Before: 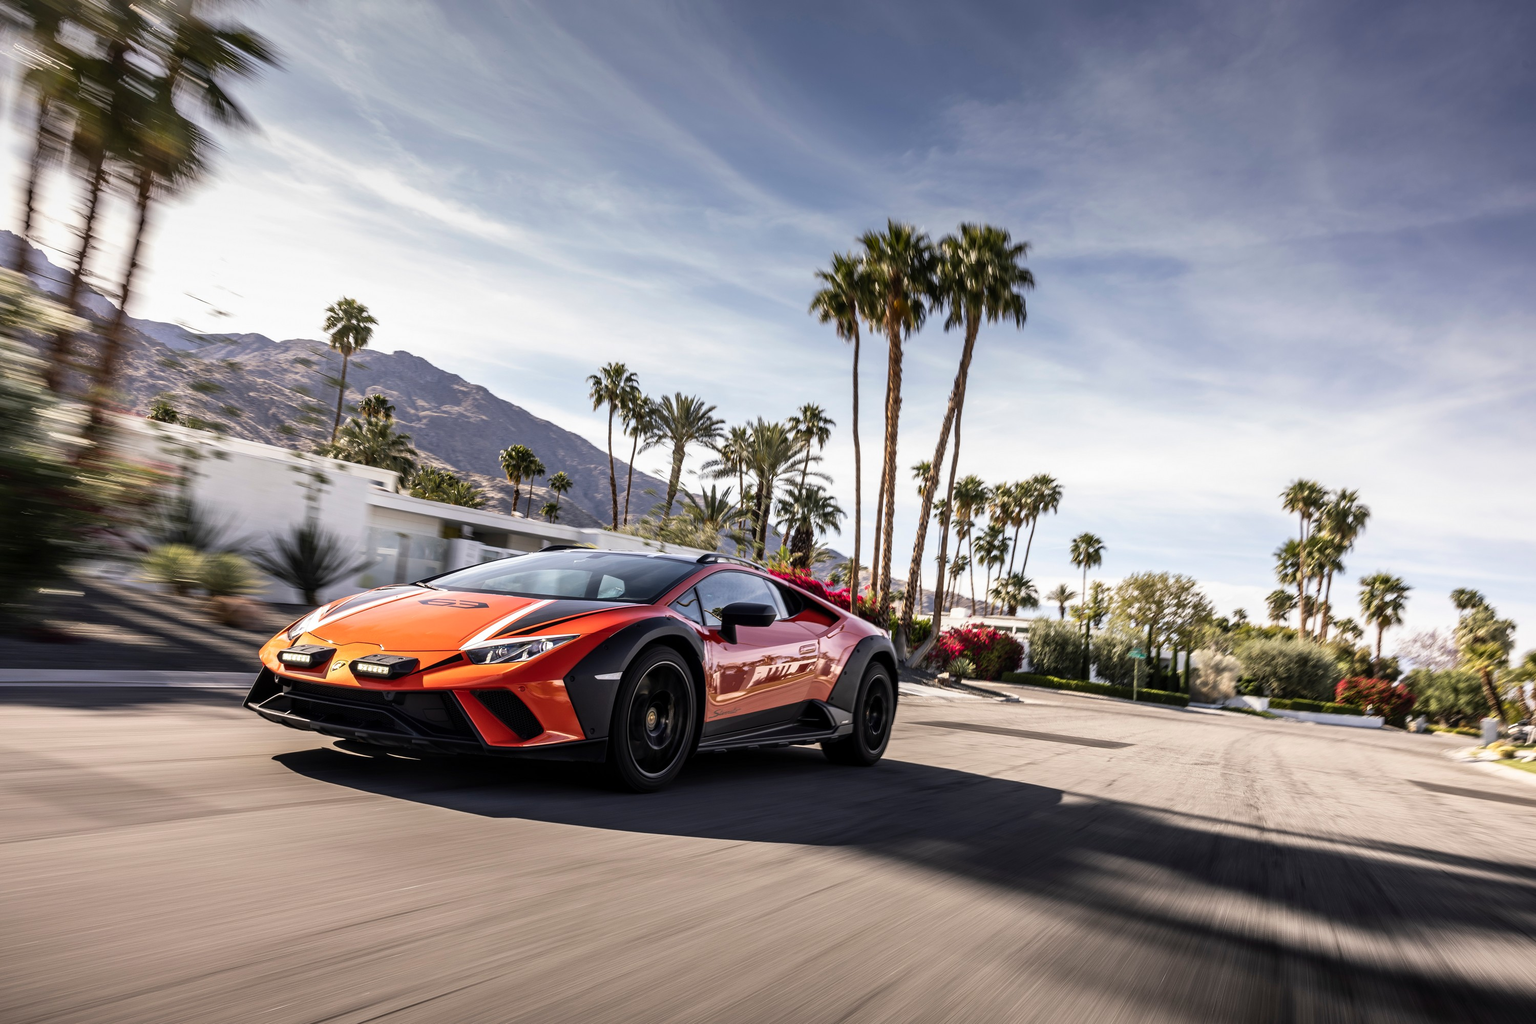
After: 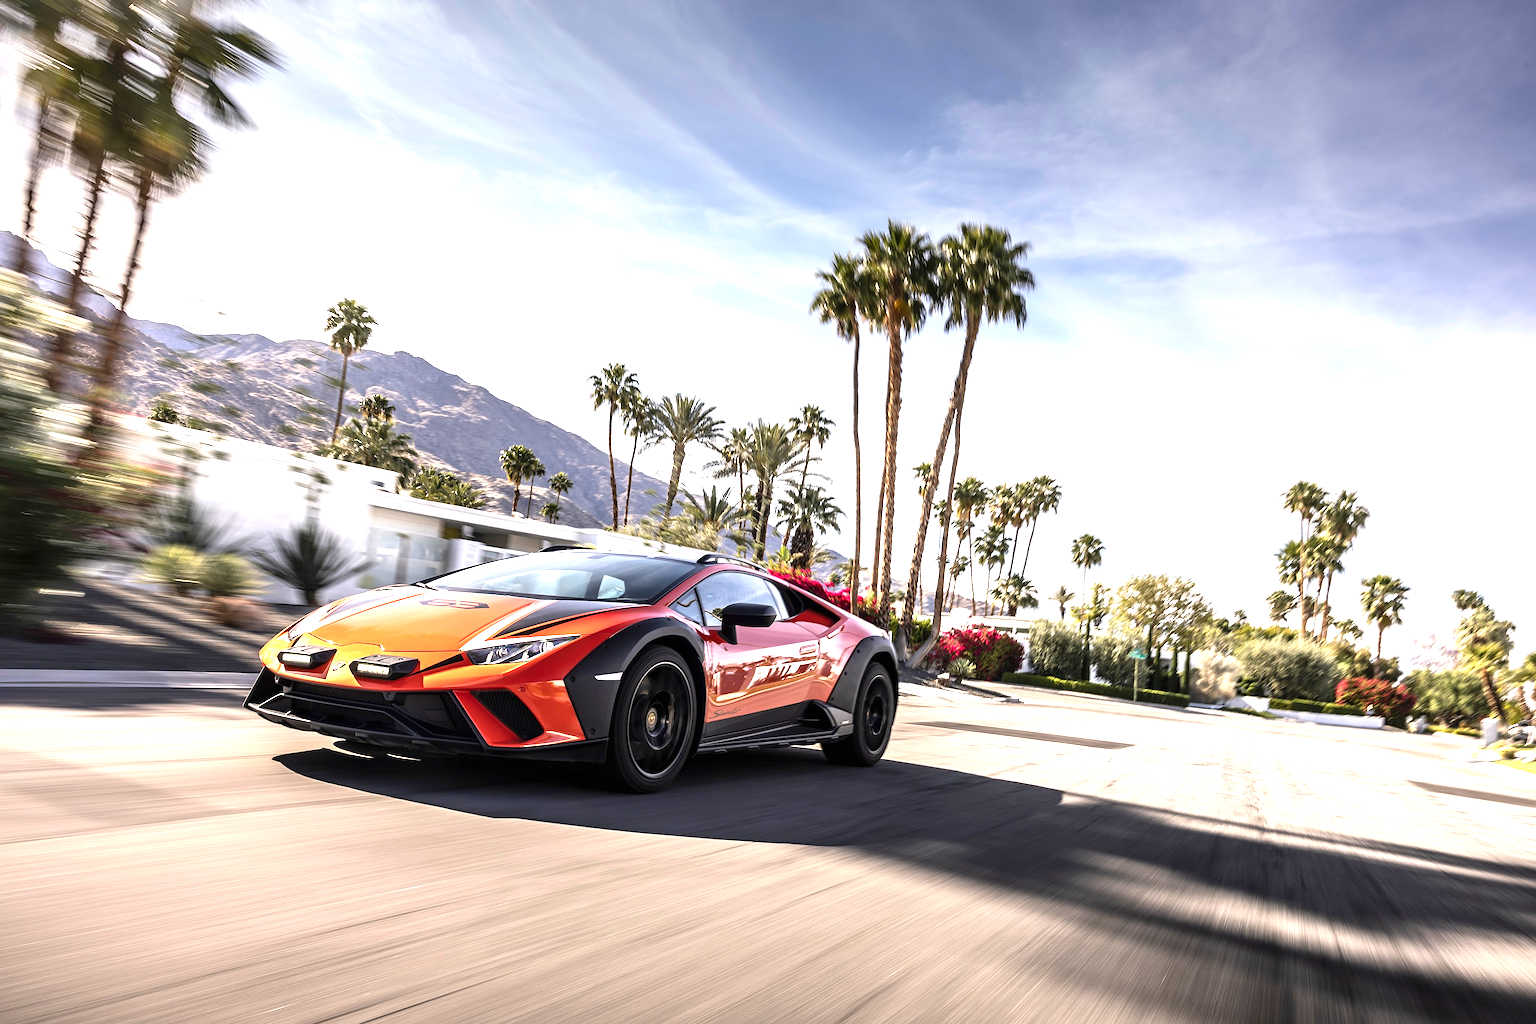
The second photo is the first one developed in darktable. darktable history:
sharpen: amount 0.207
exposure: black level correction 0, exposure 1.097 EV, compensate exposure bias true, compensate highlight preservation false
